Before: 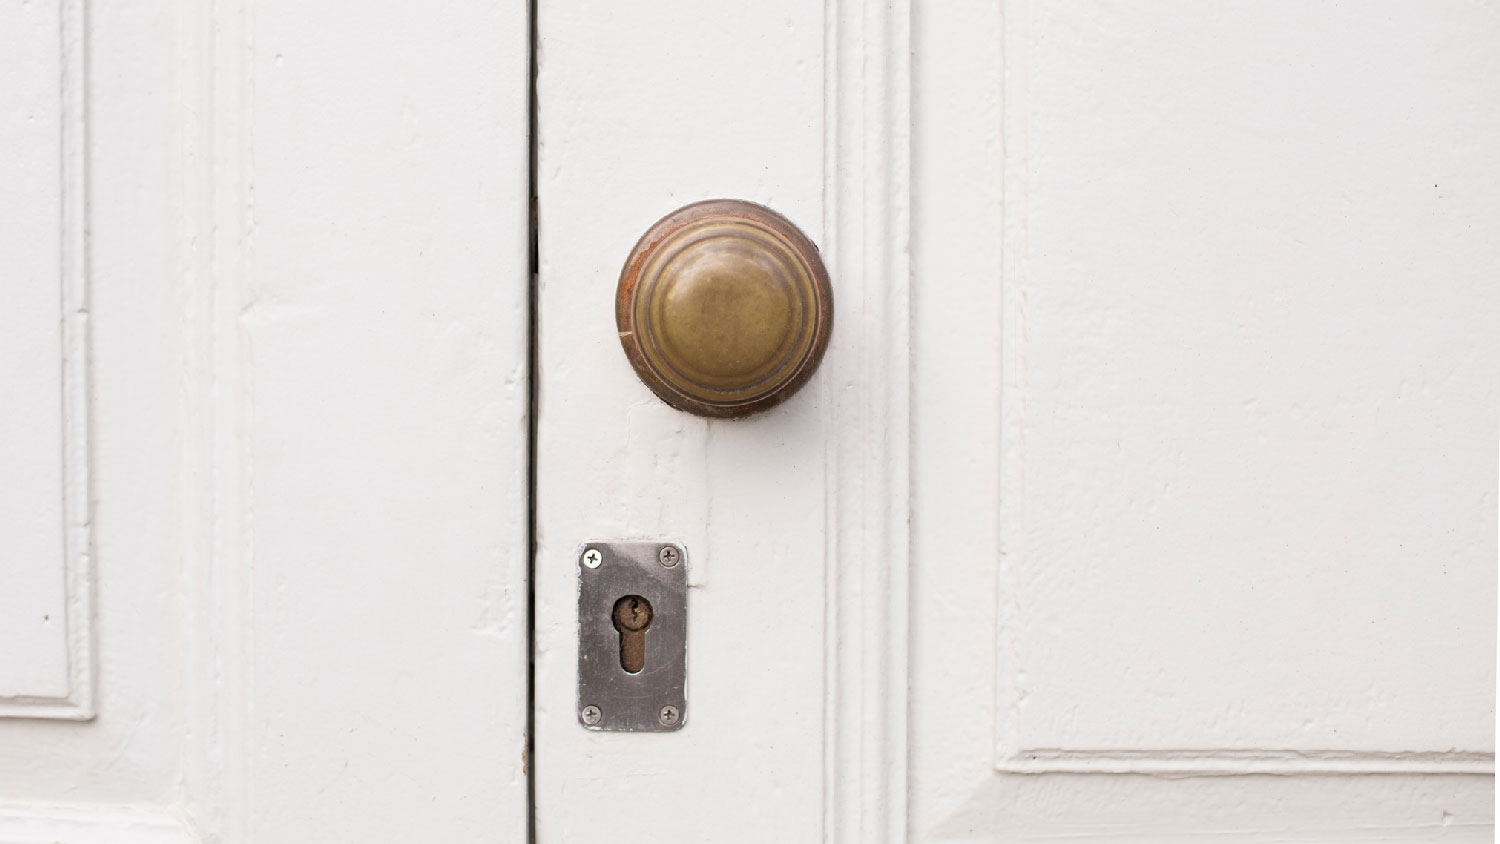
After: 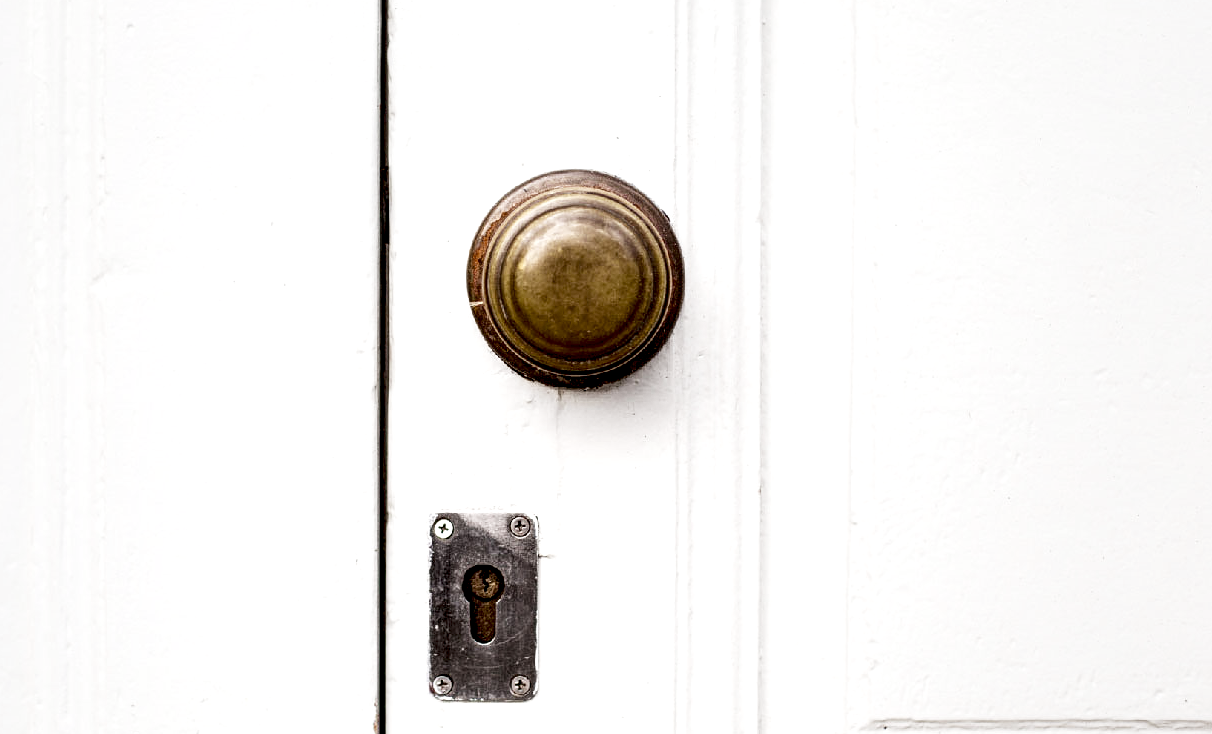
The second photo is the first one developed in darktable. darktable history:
base curve: curves: ch0 [(0, 0) (0.028, 0.03) (0.121, 0.232) (0.46, 0.748) (0.859, 0.968) (1, 1)], preserve colors none
local contrast: highlights 115%, shadows 44%, detail 292%
contrast equalizer: y [[0.439, 0.44, 0.442, 0.457, 0.493, 0.498], [0.5 ×6], [0.5 ×6], [0 ×6], [0 ×6]]
crop: left 9.946%, top 3.588%, right 9.226%, bottom 9.383%
